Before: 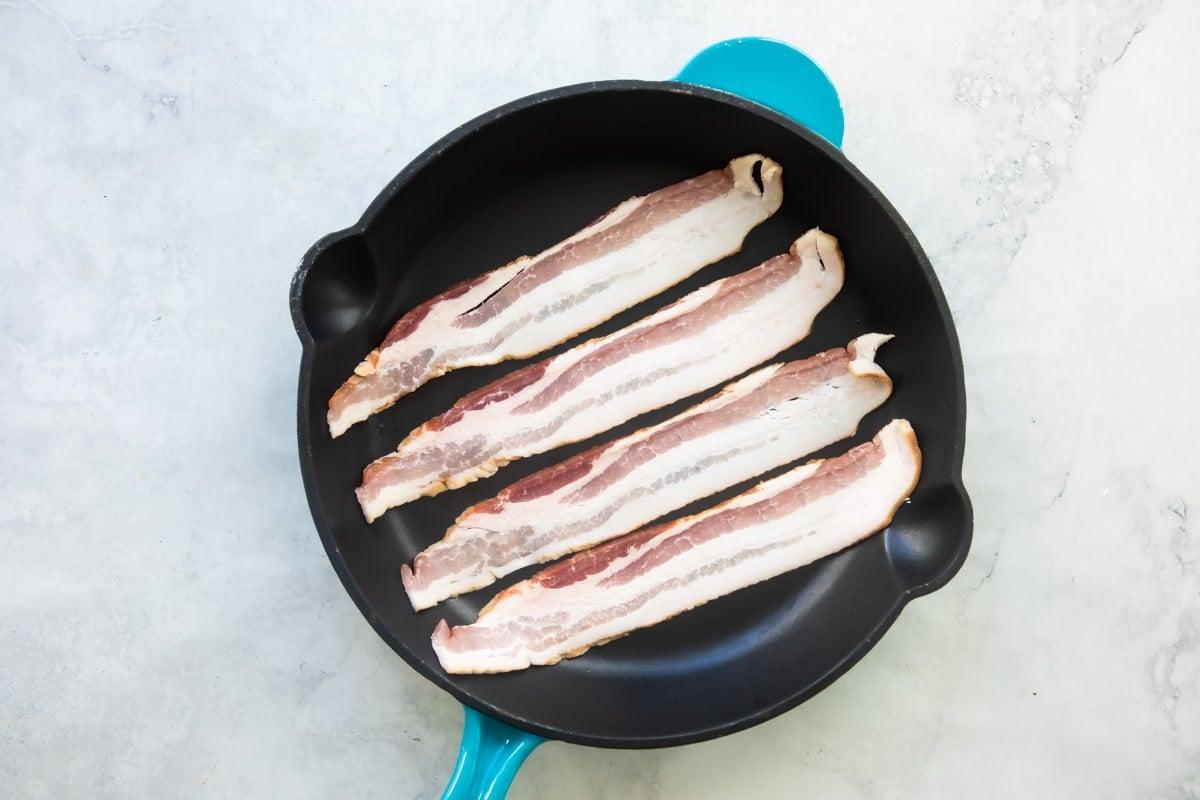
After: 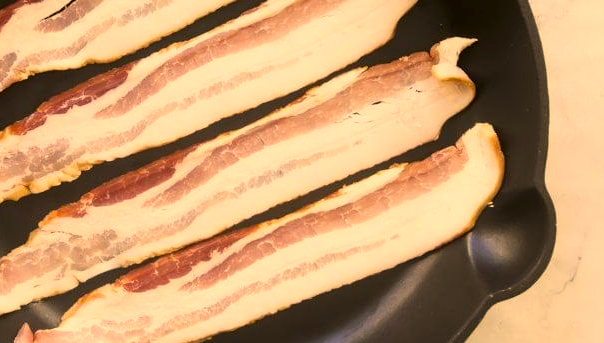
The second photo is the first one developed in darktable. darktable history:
color correction: highlights a* 18.35, highlights b* 35.96, shadows a* 1.02, shadows b* 6.36, saturation 1.02
crop: left 34.832%, top 37.061%, right 14.782%, bottom 20.02%
